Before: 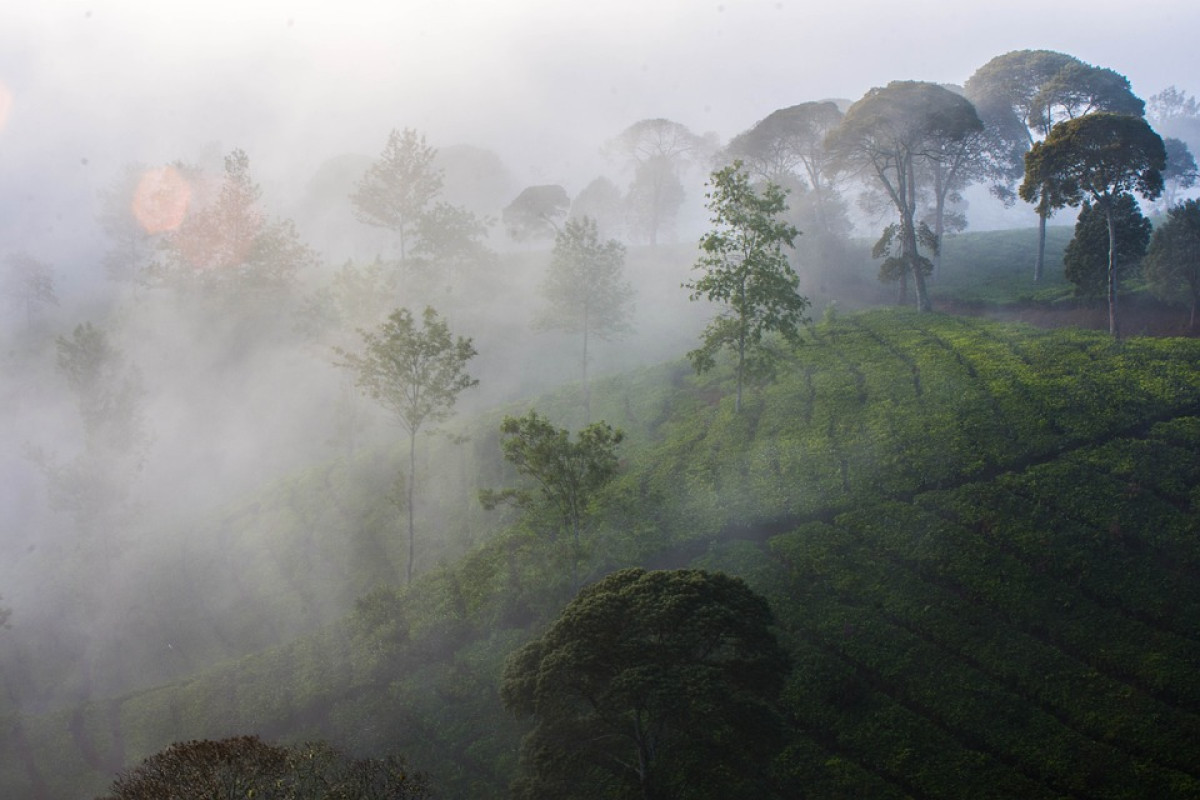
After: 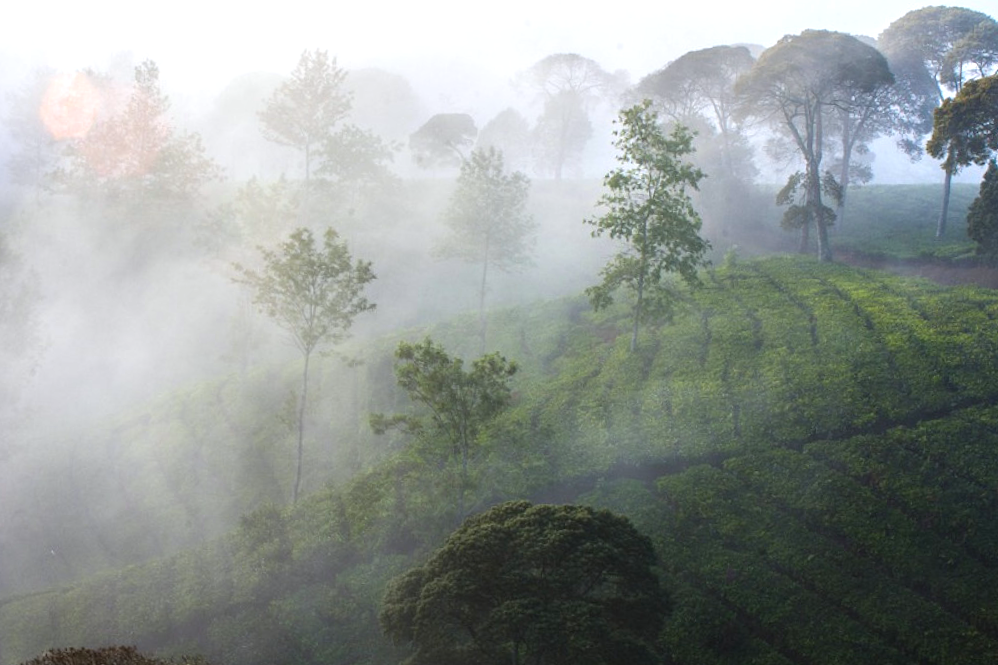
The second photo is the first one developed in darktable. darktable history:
exposure: exposure 0.559 EV, compensate highlight preservation false
crop and rotate: angle -3.27°, left 5.211%, top 5.211%, right 4.607%, bottom 4.607%
white balance: red 0.986, blue 1.01
